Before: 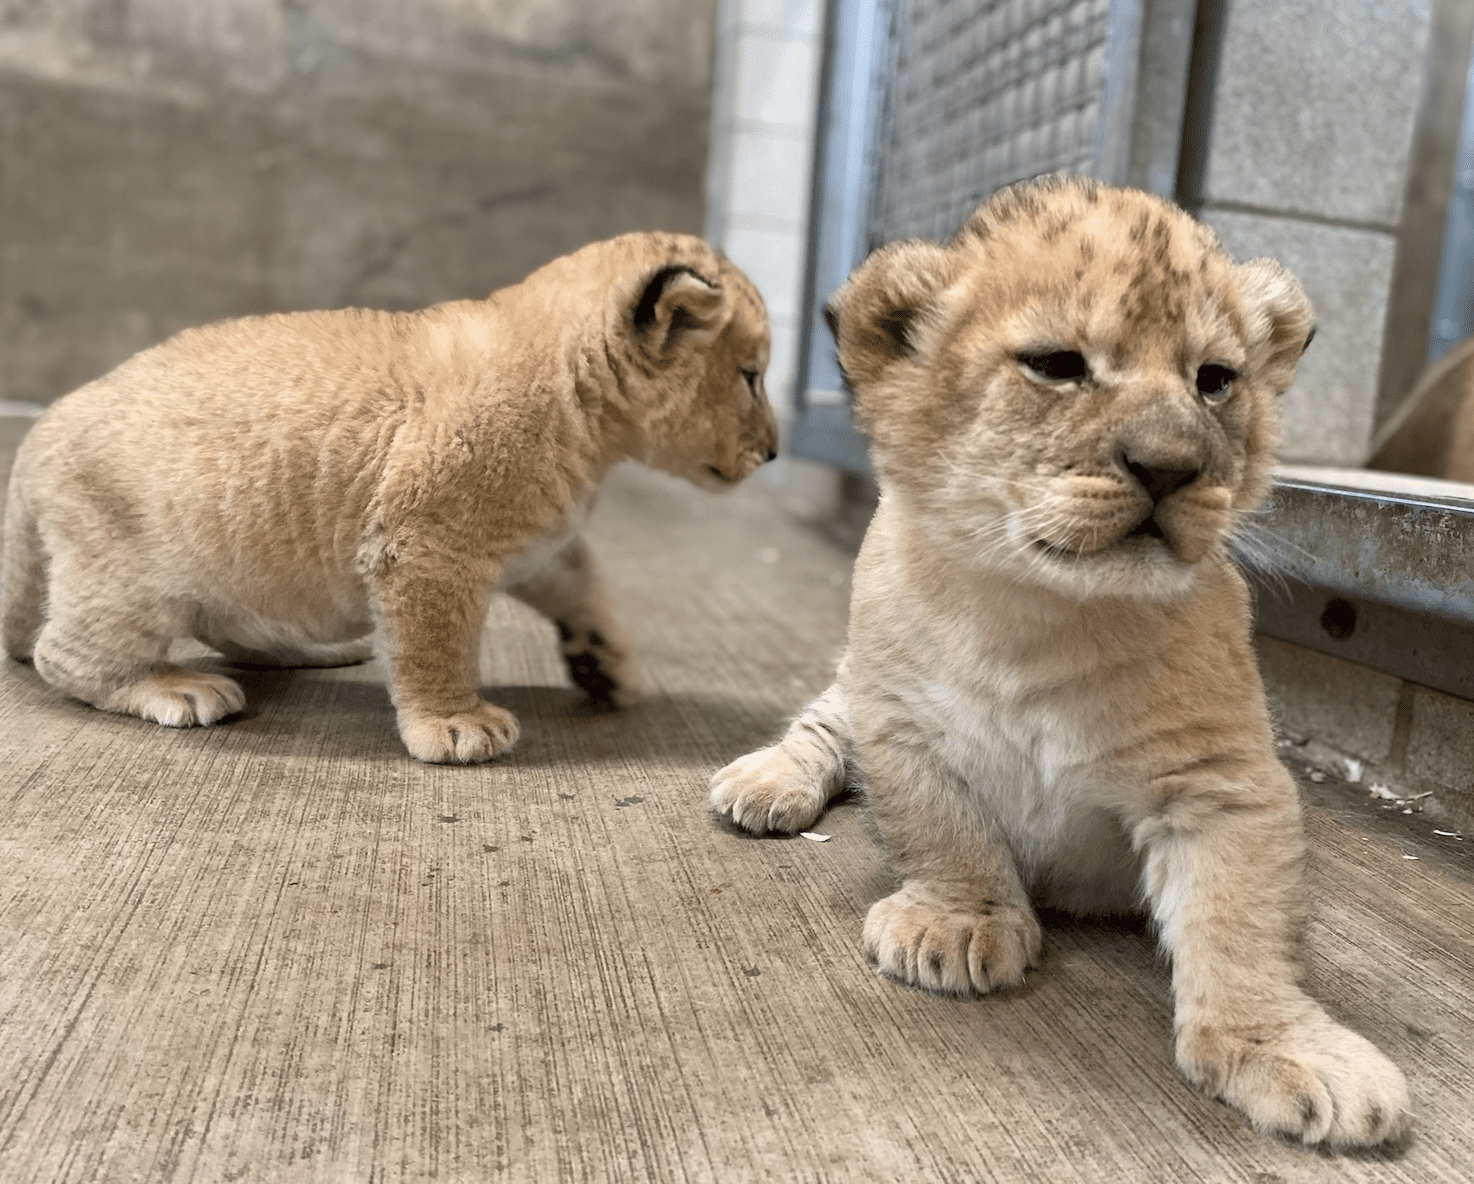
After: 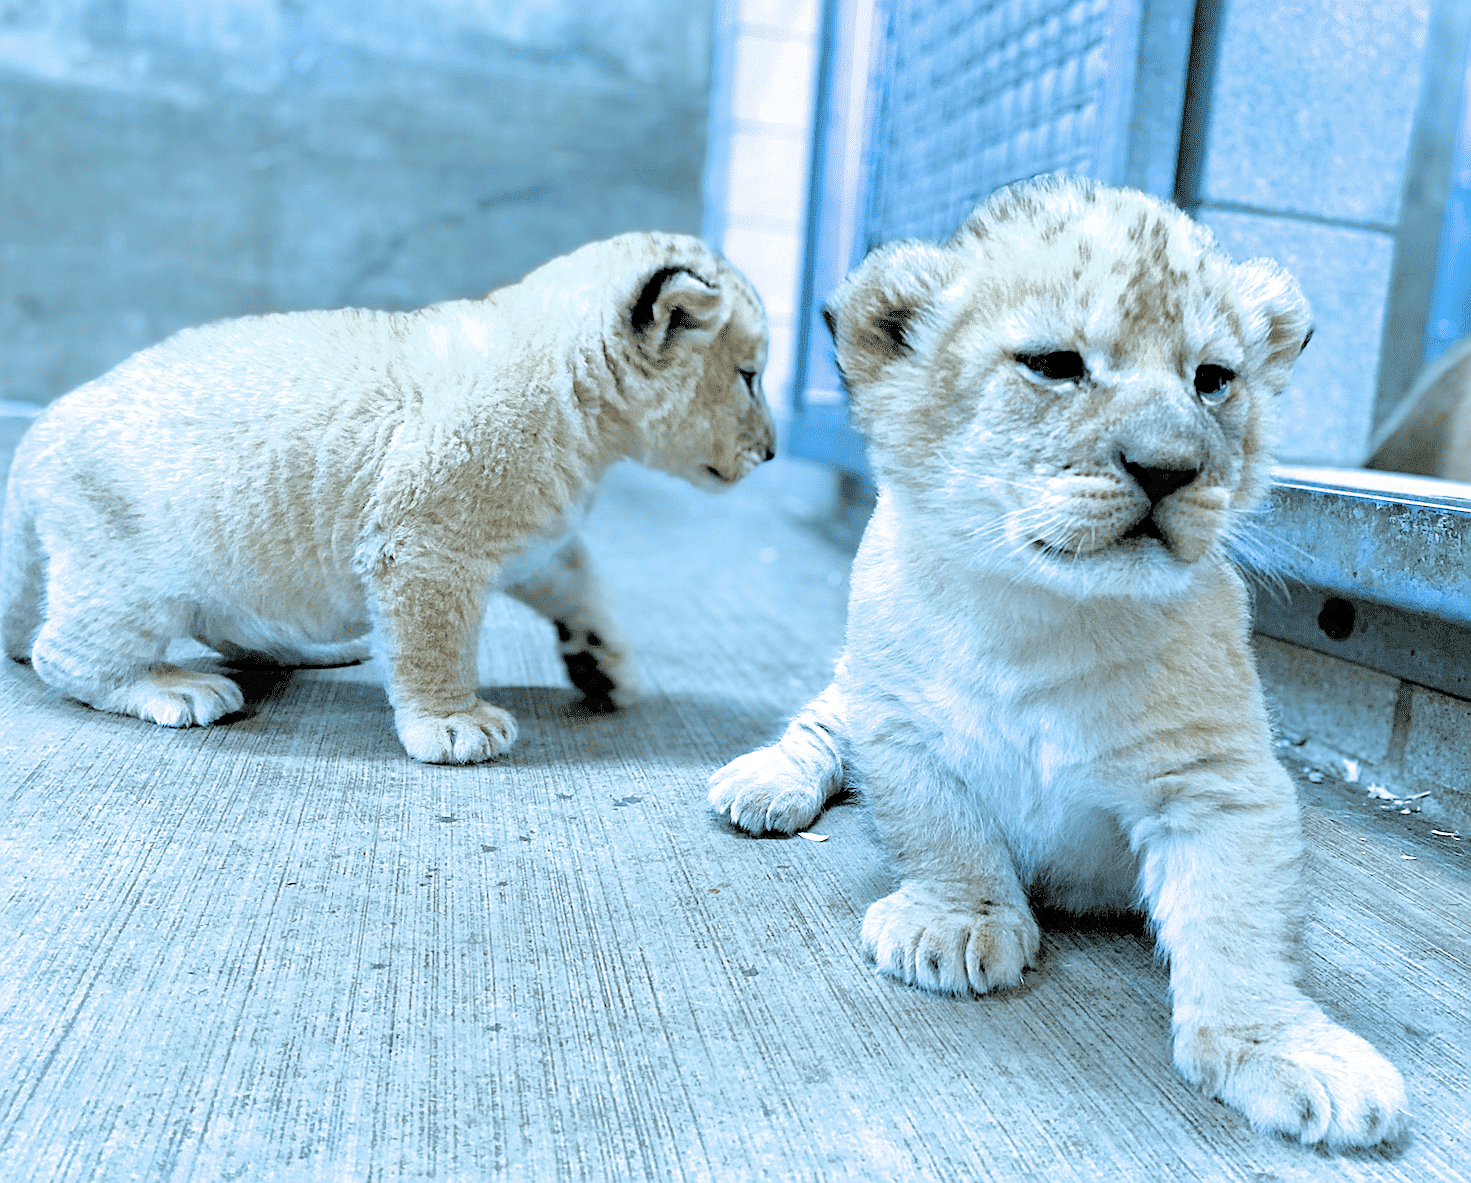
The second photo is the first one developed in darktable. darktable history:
exposure: black level correction 0, exposure 1.001 EV, compensate exposure bias true, compensate highlight preservation false
color balance rgb: perceptual saturation grading › global saturation 0.942%, perceptual brilliance grading › mid-tones 10.253%, perceptual brilliance grading › shadows 14.195%, global vibrance 20%
crop and rotate: left 0.151%, bottom 0.008%
sharpen: on, module defaults
color calibration: illuminant custom, x 0.431, y 0.394, temperature 3075.5 K
shadows and highlights: shadows 24.93, highlights -25.22
filmic rgb: black relative exposure -3.94 EV, white relative exposure 3.13 EV, threshold 5.97 EV, hardness 2.87, enable highlight reconstruction true
